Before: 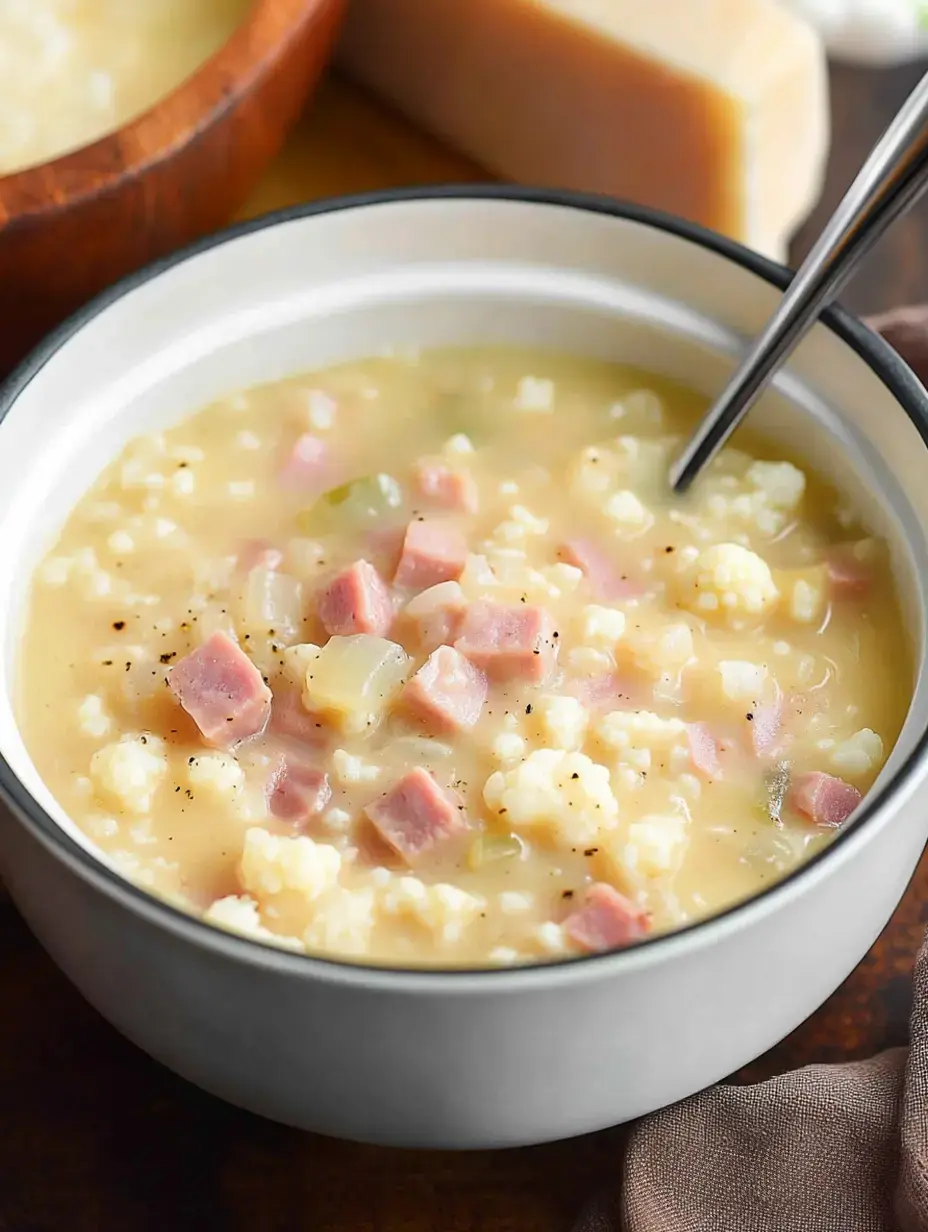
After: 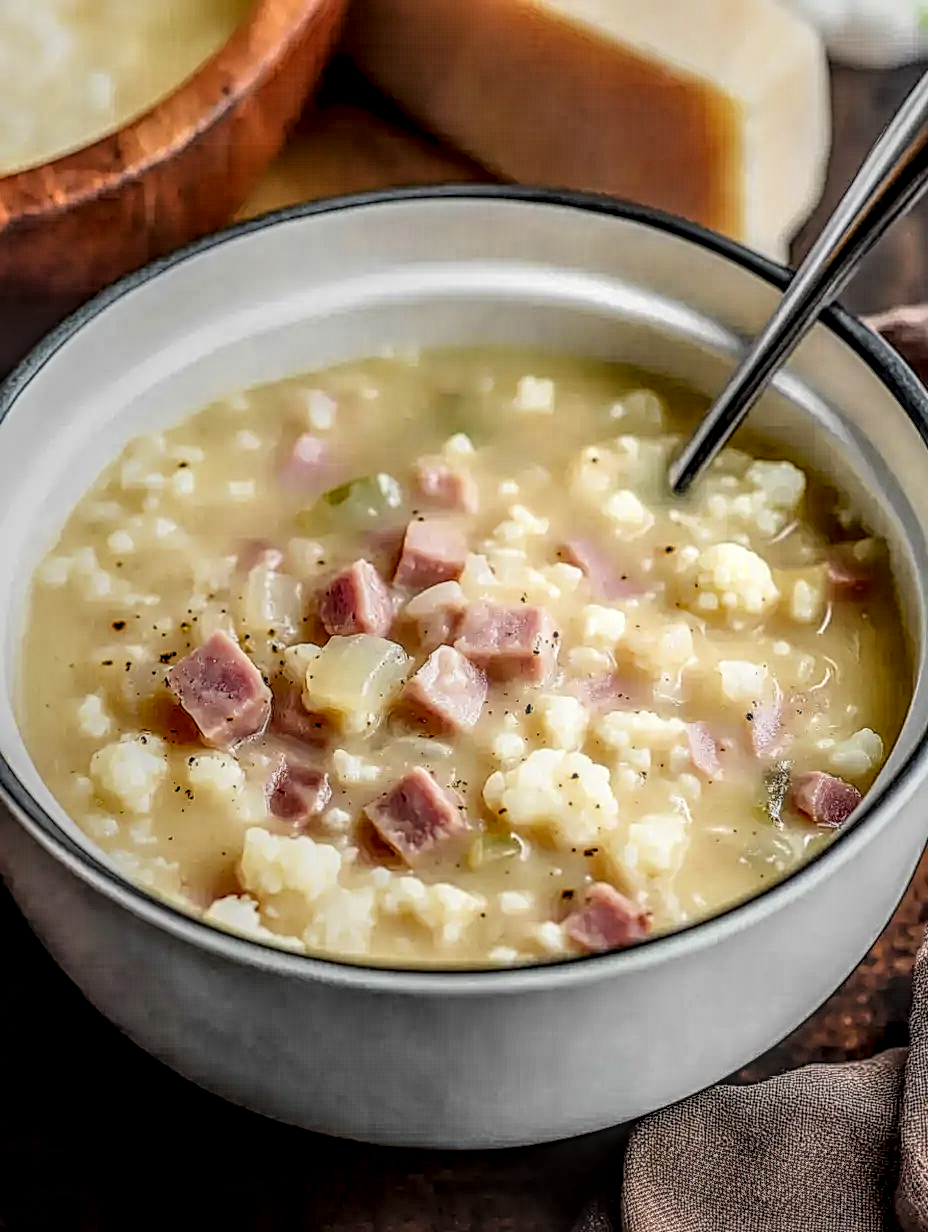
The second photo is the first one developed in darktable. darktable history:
filmic rgb: black relative exposure -7.65 EV, white relative exposure 4.56 EV, hardness 3.61, color science v6 (2022)
sharpen: radius 3.119
local contrast: highlights 0%, shadows 0%, detail 300%, midtone range 0.3
